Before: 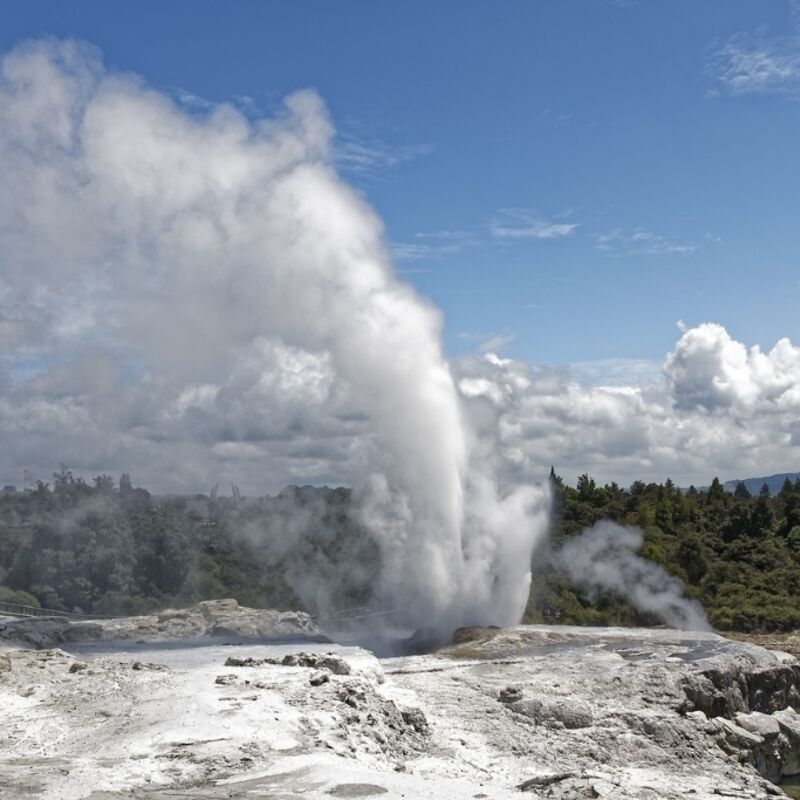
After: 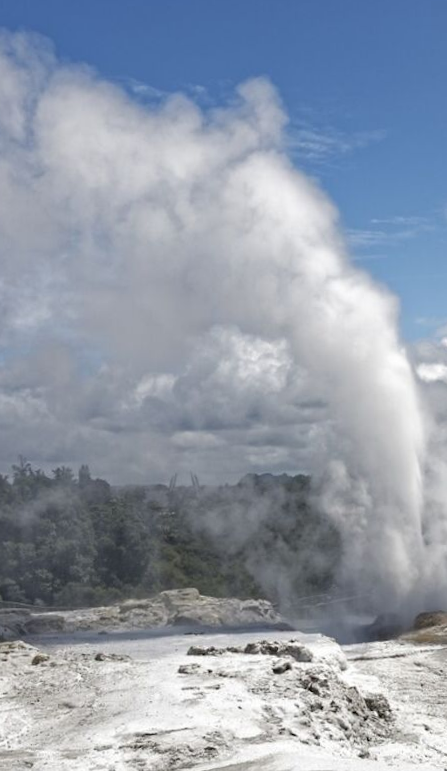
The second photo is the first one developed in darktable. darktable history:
rotate and perspective: rotation -1°, crop left 0.011, crop right 0.989, crop top 0.025, crop bottom 0.975
crop: left 5.114%, right 38.589%
